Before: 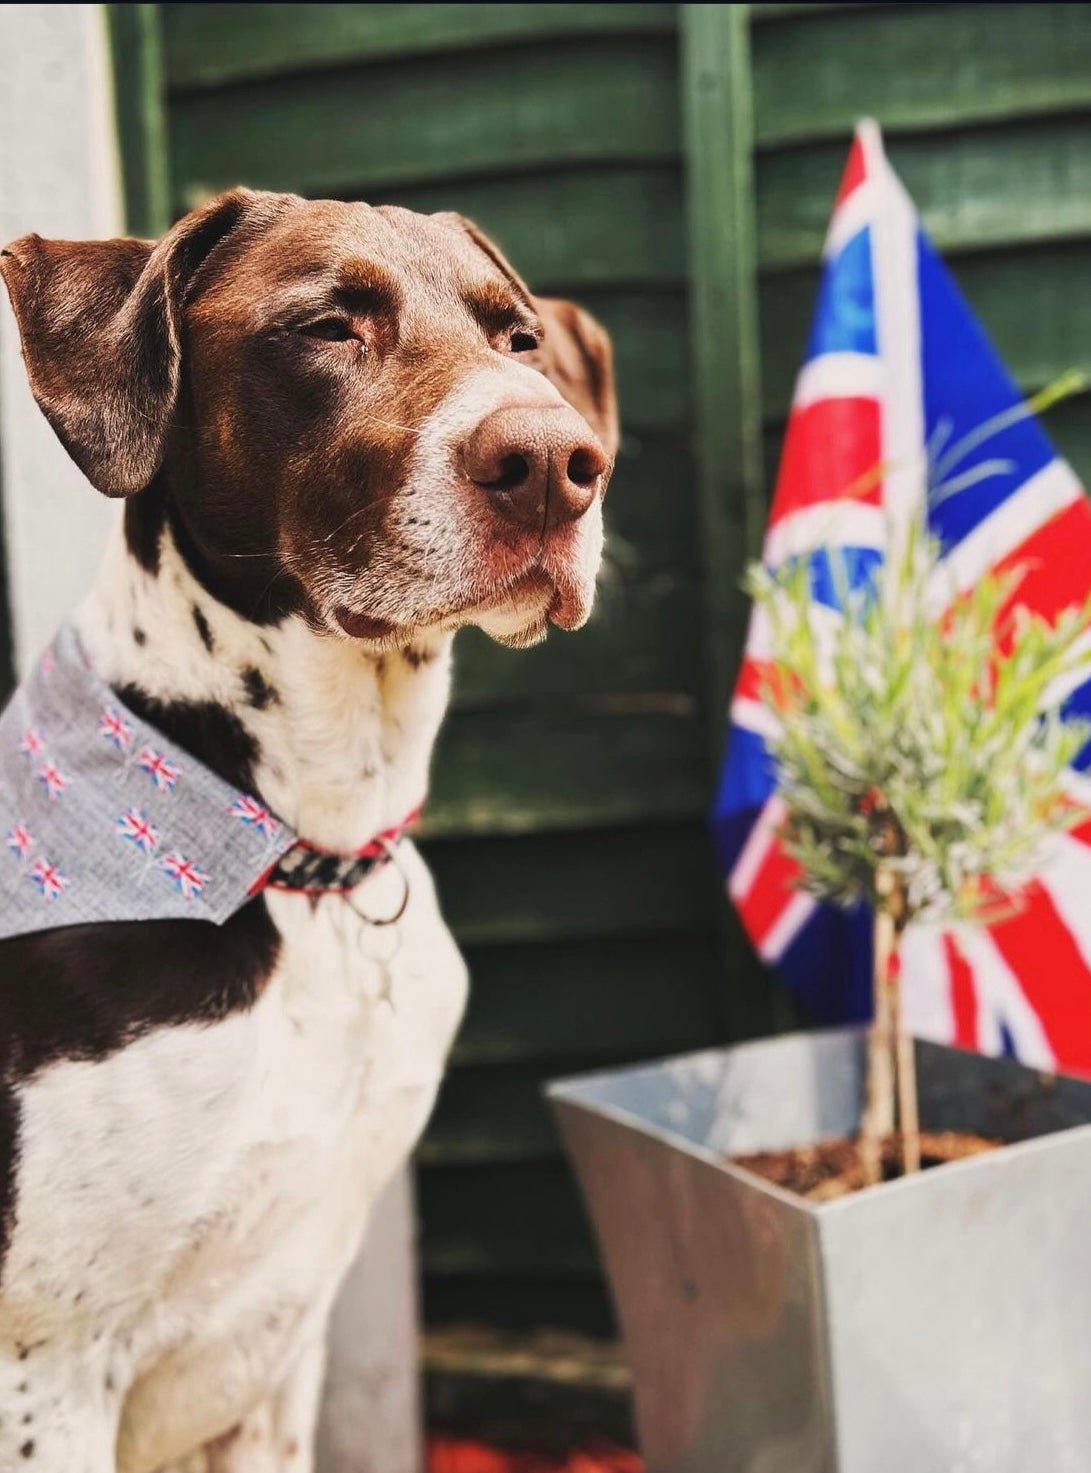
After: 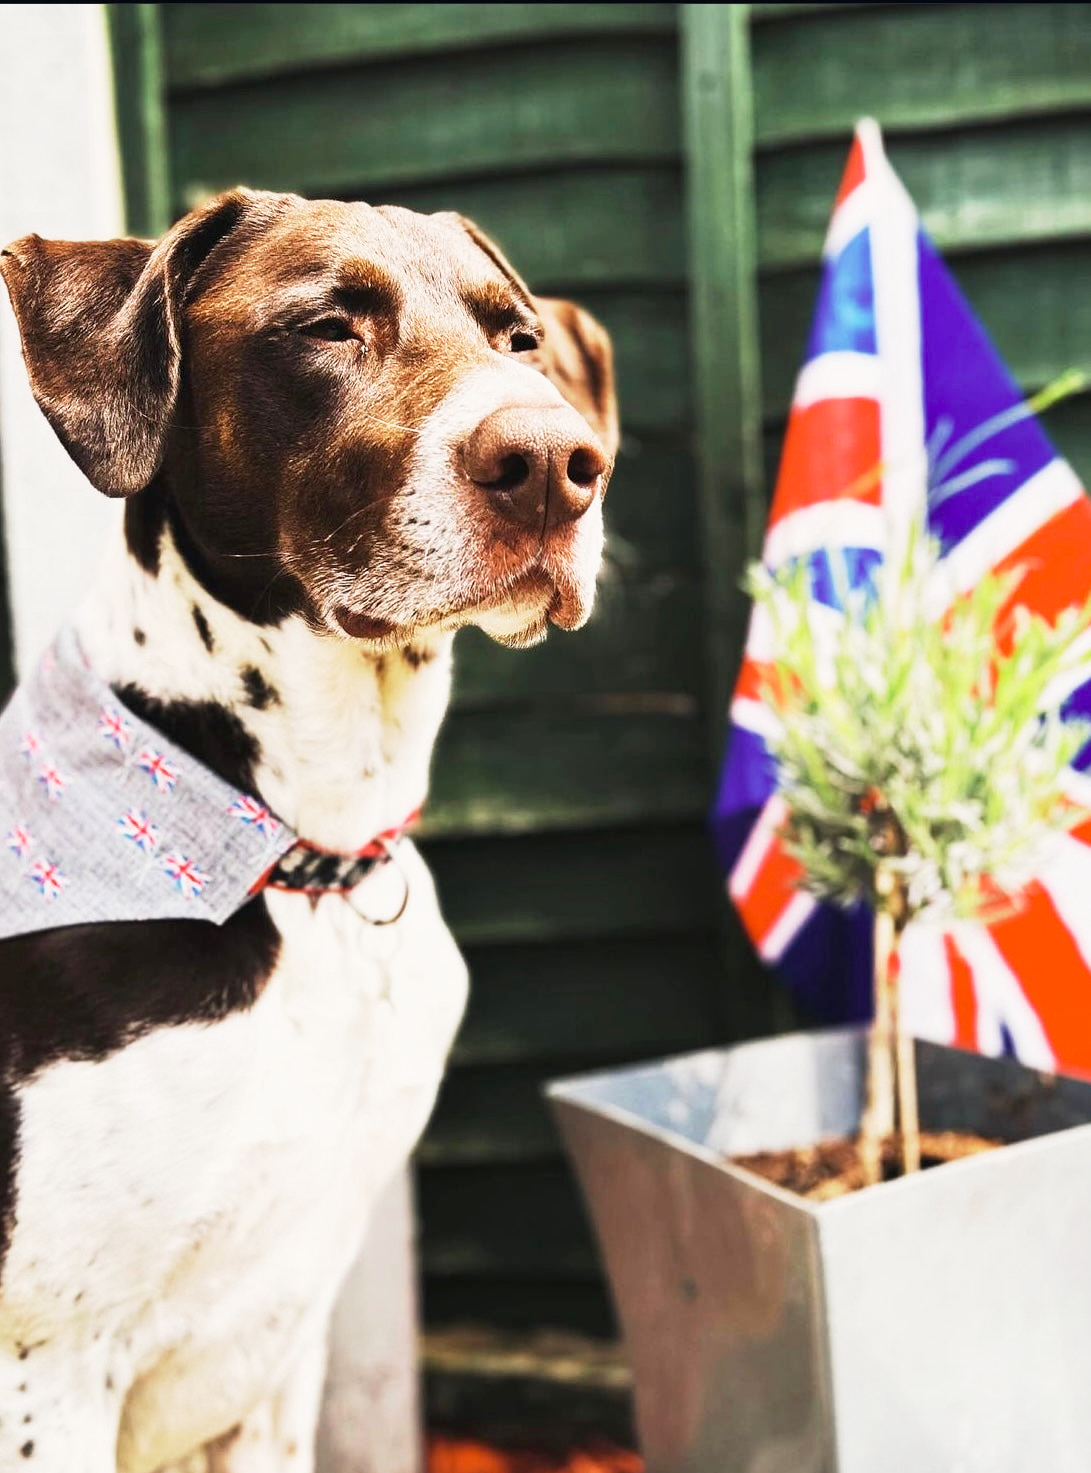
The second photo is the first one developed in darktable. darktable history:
base curve: curves: ch0 [(0, 0) (0.005, 0.002) (0.193, 0.295) (0.399, 0.664) (0.75, 0.928) (1, 1)], preserve colors none
color zones: curves: ch1 [(0.113, 0.438) (0.75, 0.5)]; ch2 [(0.12, 0.526) (0.75, 0.5)]
